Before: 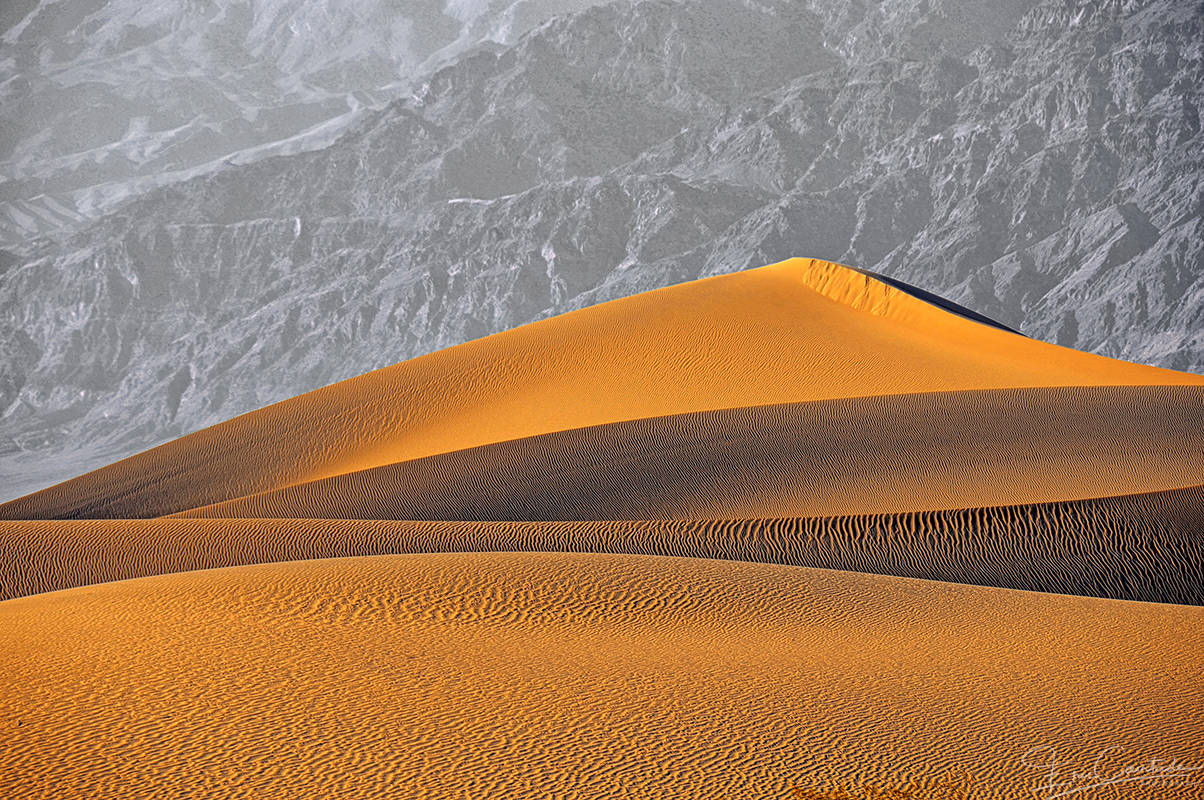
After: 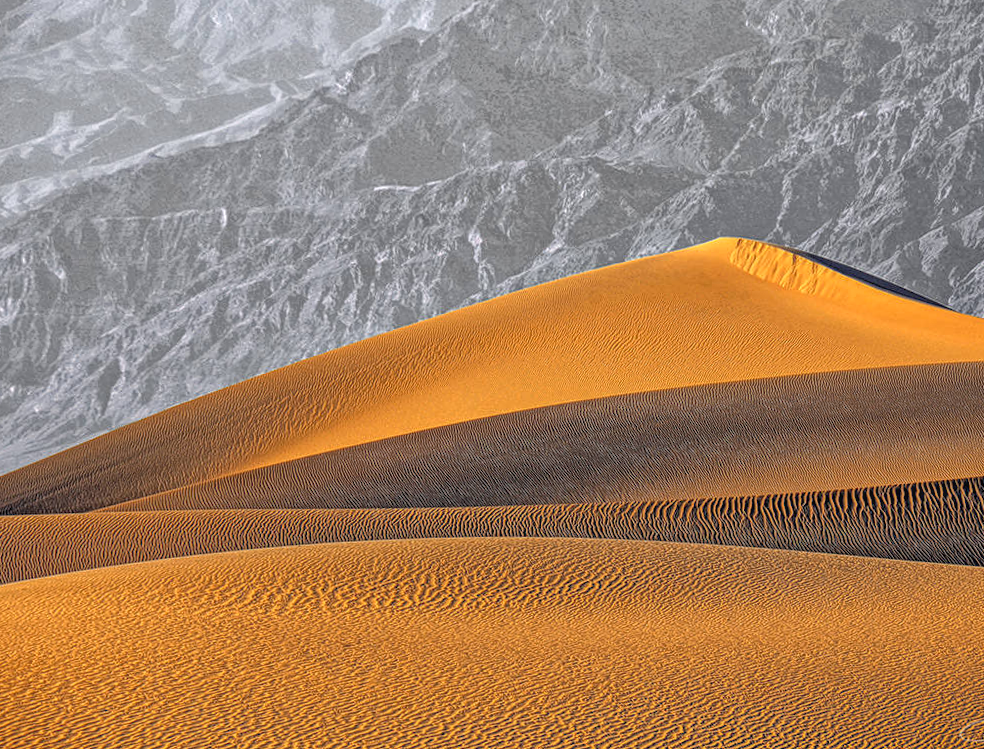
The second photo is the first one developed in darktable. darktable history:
crop and rotate: angle 1.27°, left 4.379%, top 0.524%, right 11.145%, bottom 2.697%
local contrast: highlights 76%, shadows 55%, detail 177%, midtone range 0.21
